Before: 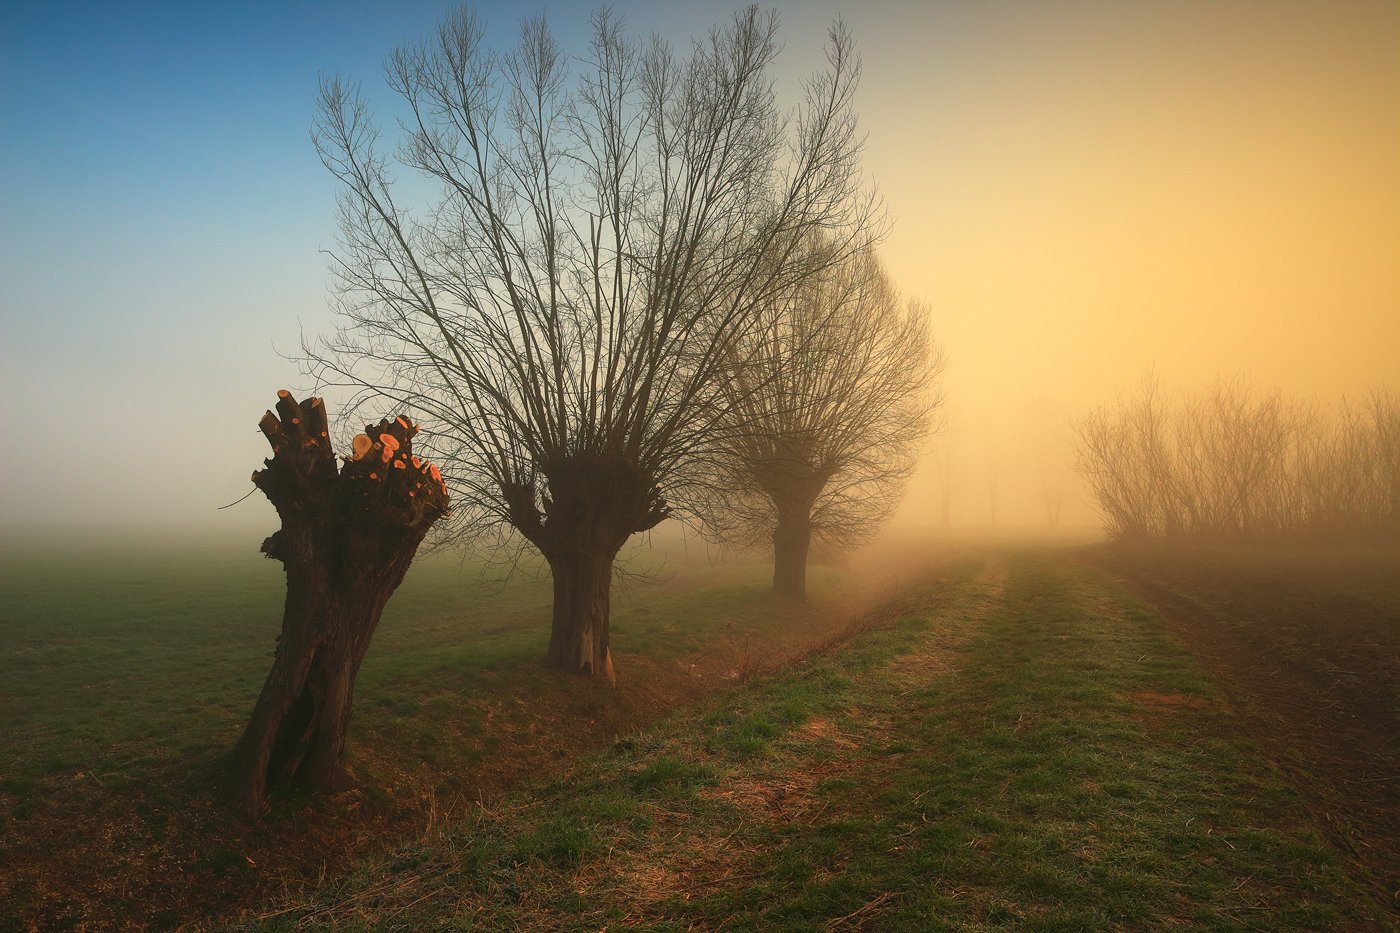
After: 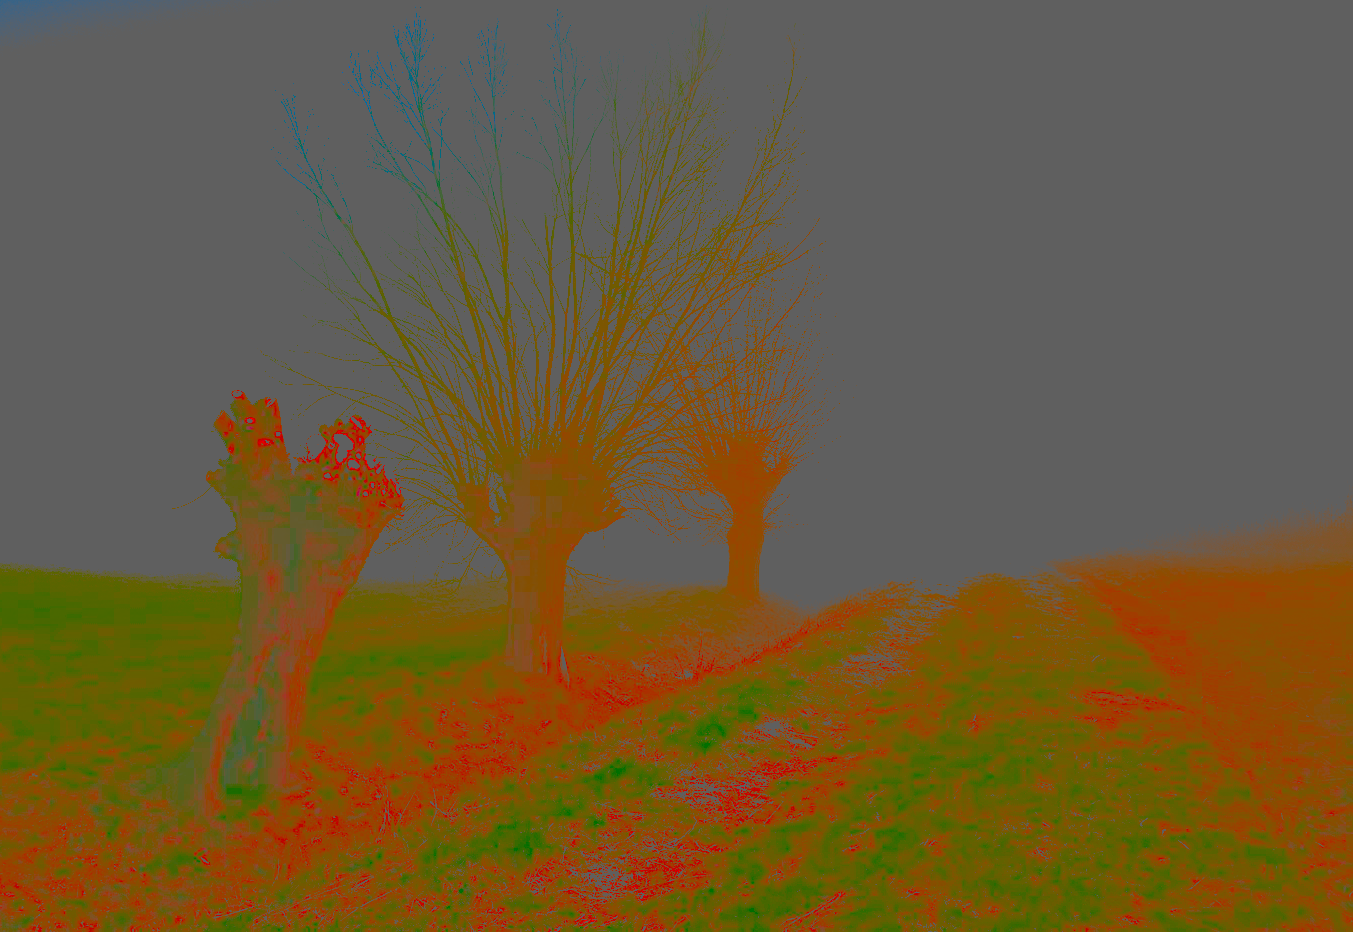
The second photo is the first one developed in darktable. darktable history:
exposure: black level correction 0, exposure 4.039 EV, compensate highlight preservation false
color balance rgb: global offset › luminance -0.837%, perceptual saturation grading › global saturation 8.888%, perceptual brilliance grading › global brilliance 2.316%, perceptual brilliance grading › highlights -3.573%
crop and rotate: left 3.346%
contrast brightness saturation: contrast -0.975, brightness -0.178, saturation 0.754
tone equalizer: luminance estimator HSV value / RGB max
contrast equalizer: y [[0.6 ×6], [0.55 ×6], [0 ×6], [0 ×6], [0 ×6]]
filmic rgb: middle gray luminance 18.42%, black relative exposure -8.91 EV, white relative exposure 3.74 EV, target black luminance 0%, hardness 4.89, latitude 67.41%, contrast 0.947, highlights saturation mix 19.64%, shadows ↔ highlights balance 20.7%, enable highlight reconstruction true
